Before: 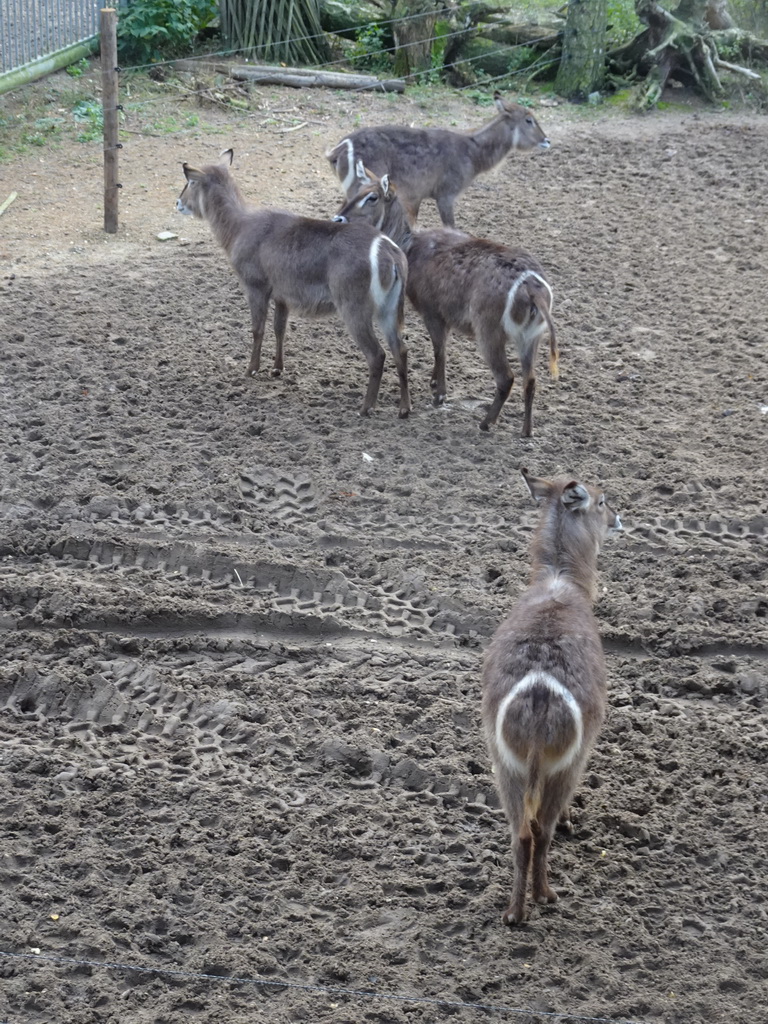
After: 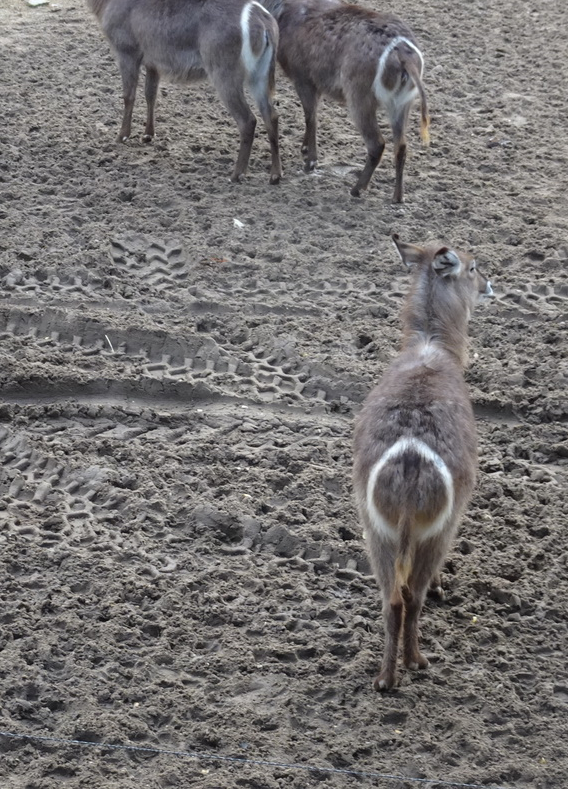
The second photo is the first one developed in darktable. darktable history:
crop: left 16.871%, top 22.857%, right 9.116%
tone equalizer: on, module defaults
